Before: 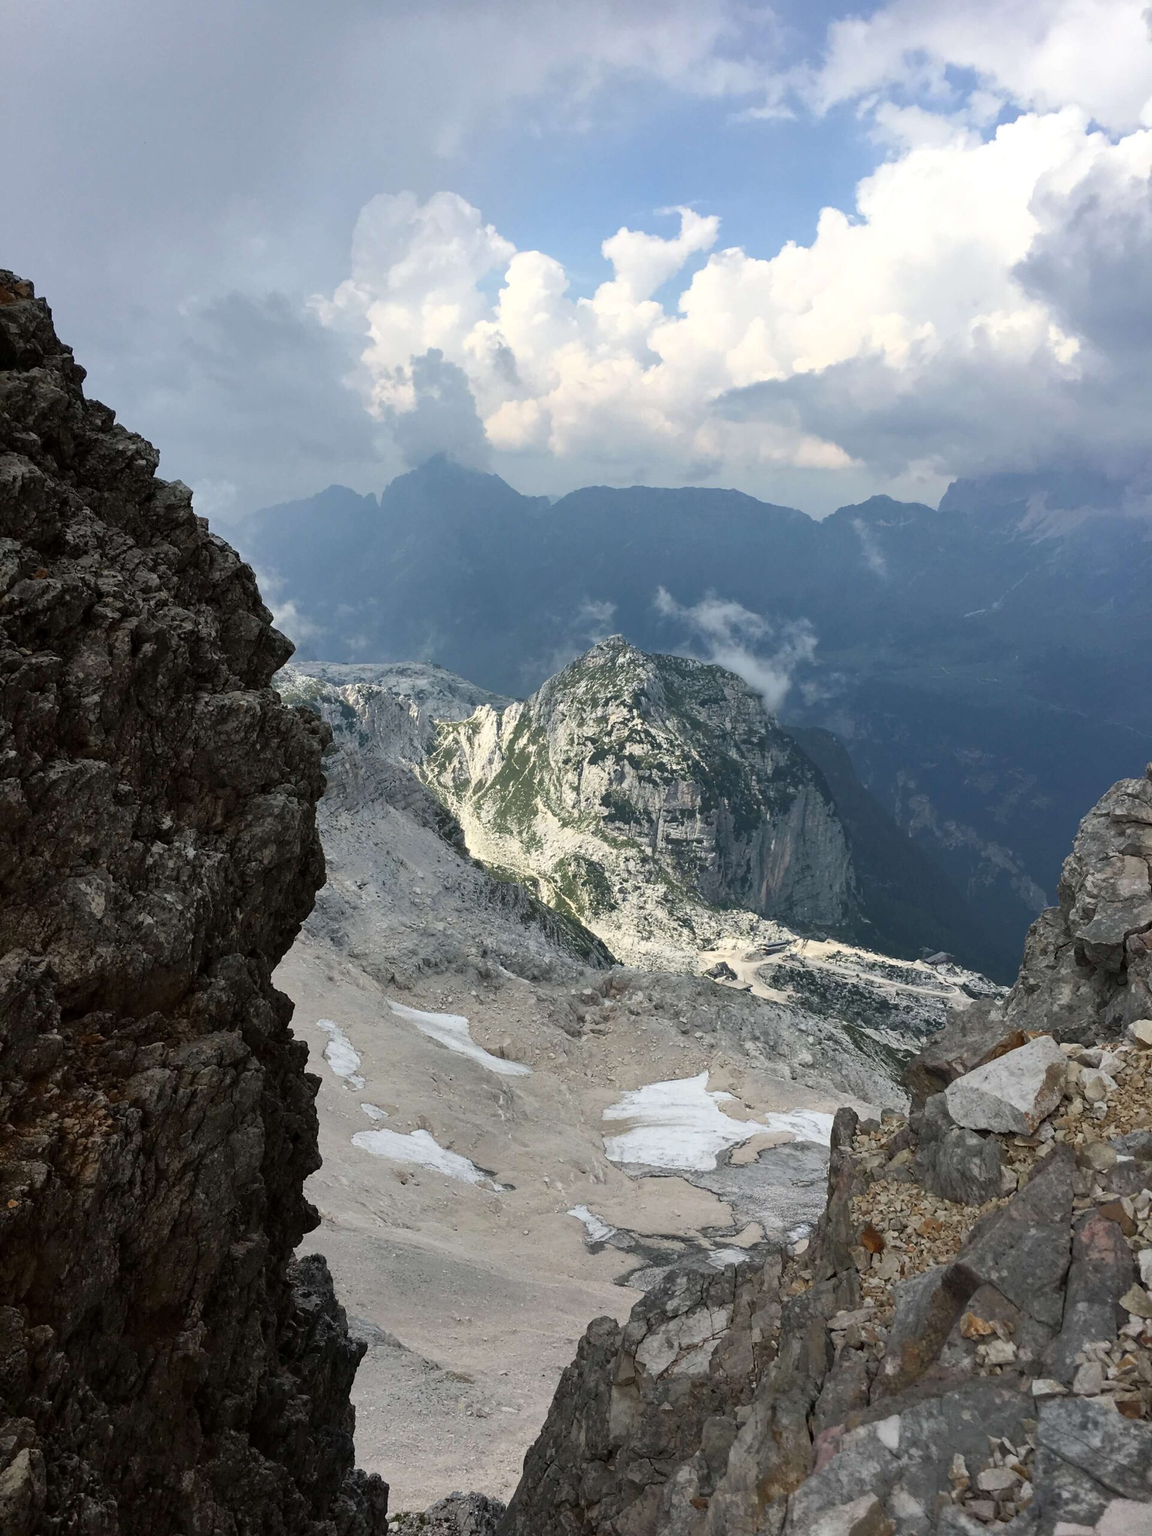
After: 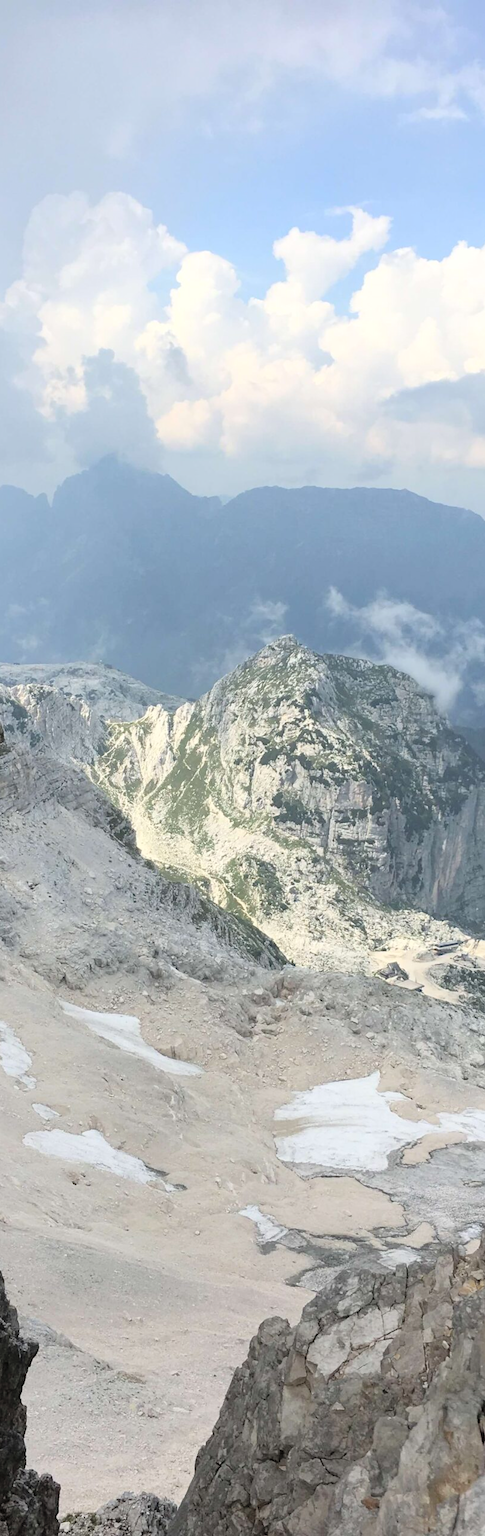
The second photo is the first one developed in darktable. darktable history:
global tonemap: drago (0.7, 100)
crop: left 28.583%, right 29.231%
